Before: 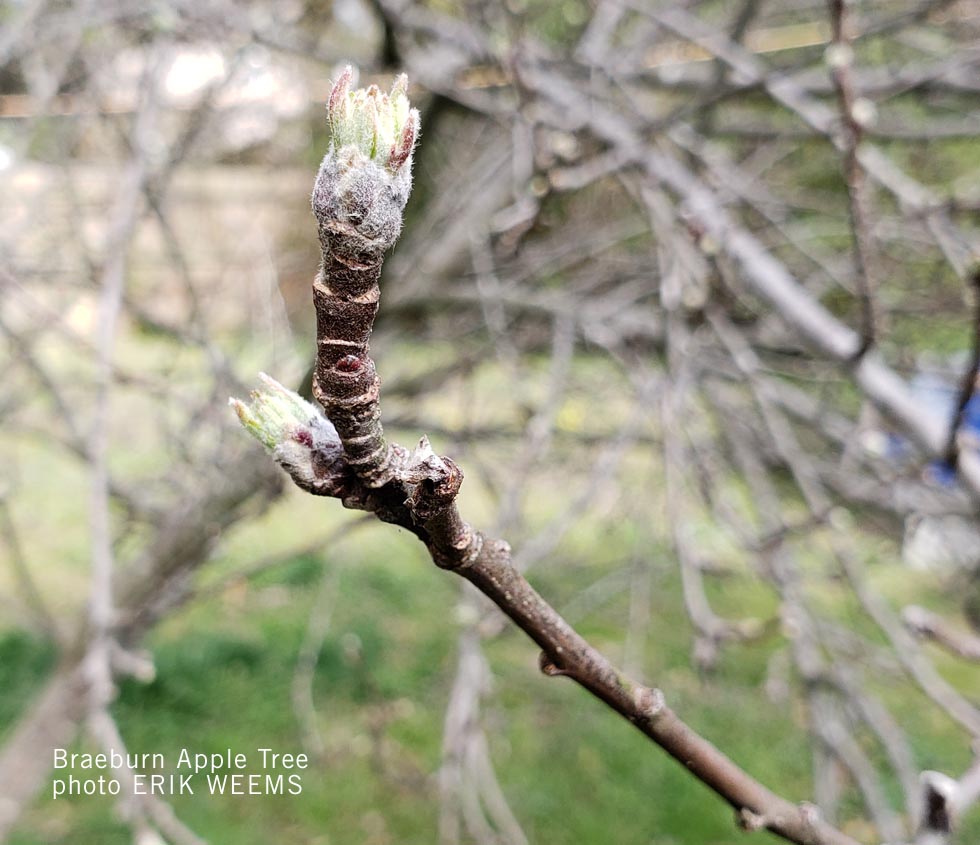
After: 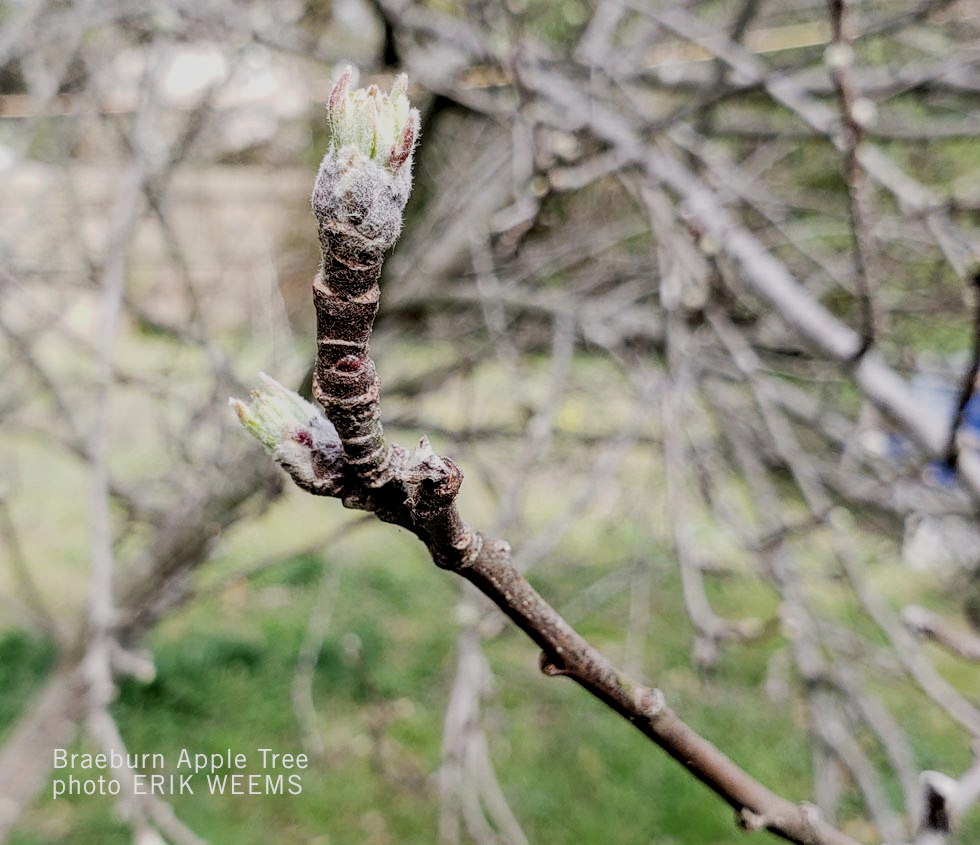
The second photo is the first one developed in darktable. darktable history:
local contrast: detail 130%
filmic rgb: black relative exposure -7.65 EV, white relative exposure 4.56 EV, hardness 3.61
tone equalizer: mask exposure compensation -0.515 EV
shadows and highlights: radius 127.27, shadows 30.52, highlights -30.61, low approximation 0.01, soften with gaussian
